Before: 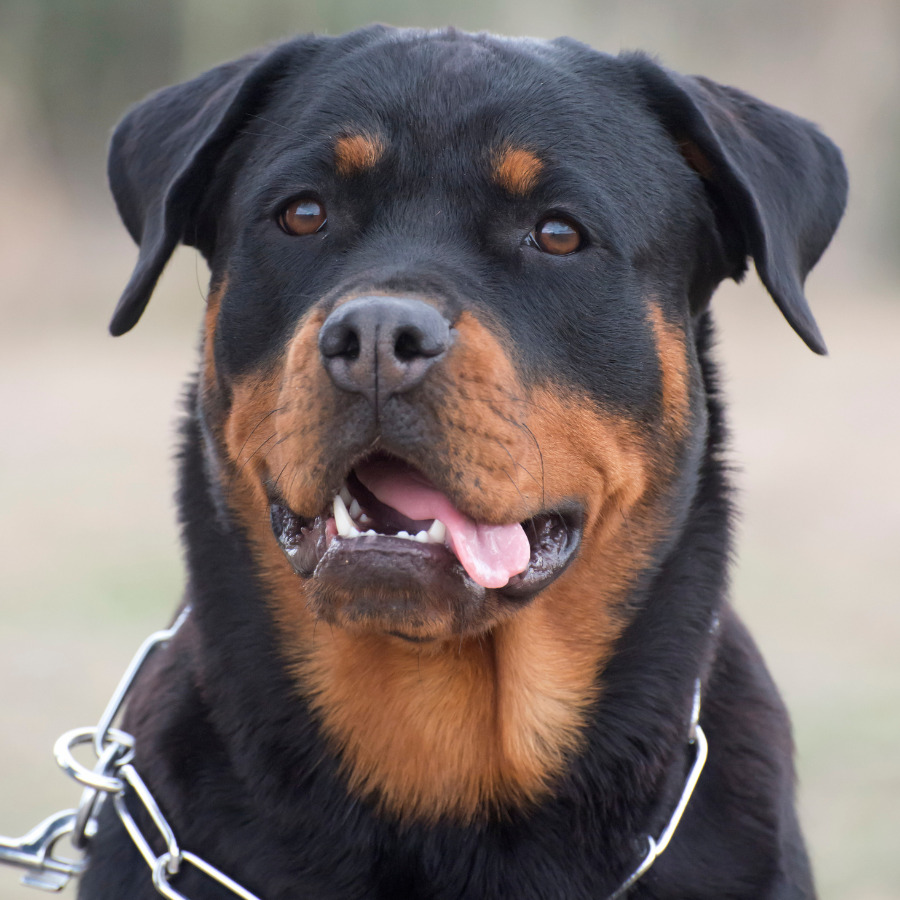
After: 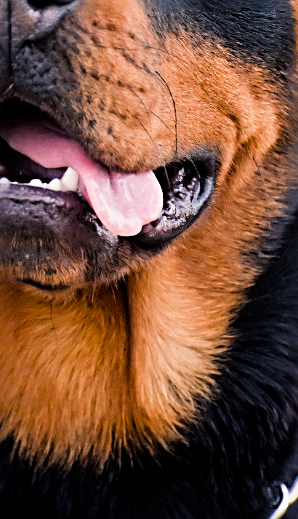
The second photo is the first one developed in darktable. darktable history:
sharpen: radius 3.69, amount 0.928
crop: left 40.878%, top 39.176%, right 25.993%, bottom 3.081%
color balance rgb: shadows lift › chroma 4.21%, shadows lift › hue 252.22°, highlights gain › chroma 1.36%, highlights gain › hue 50.24°, perceptual saturation grading › mid-tones 6.33%, perceptual saturation grading › shadows 72.44%, perceptual brilliance grading › highlights 11.59%, contrast 5.05%
filmic rgb: black relative exposure -5 EV, hardness 2.88, contrast 1.3, highlights saturation mix -10%
